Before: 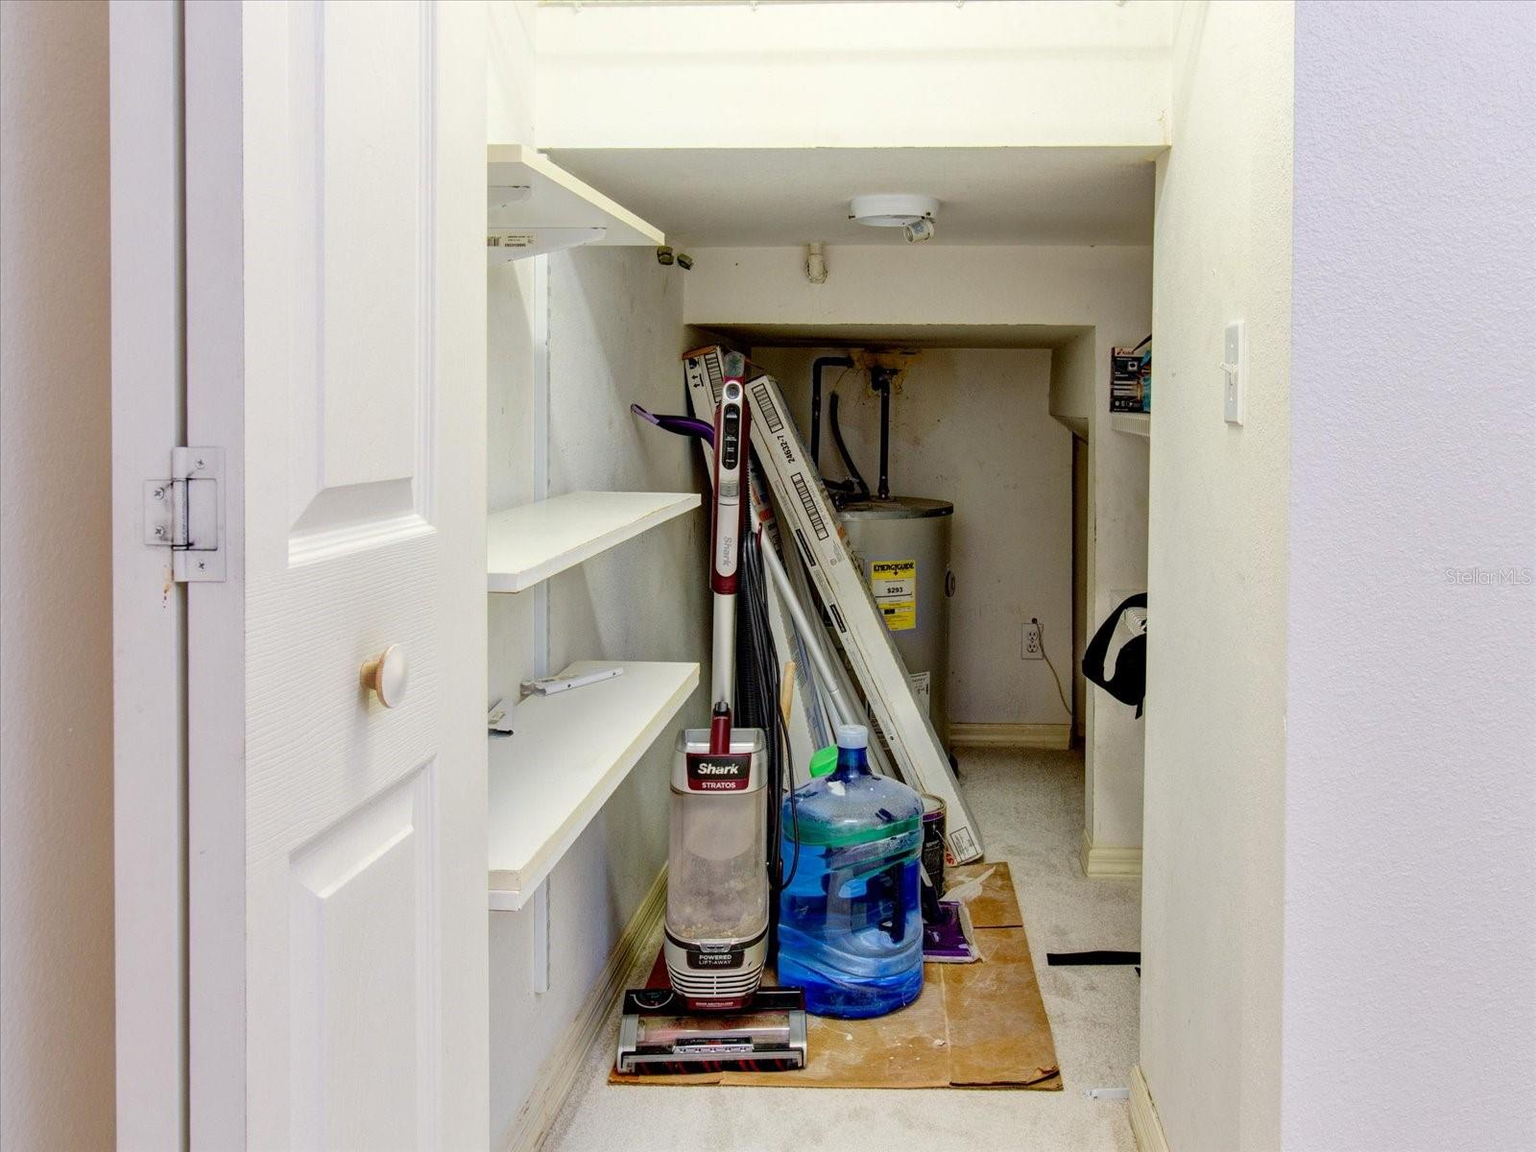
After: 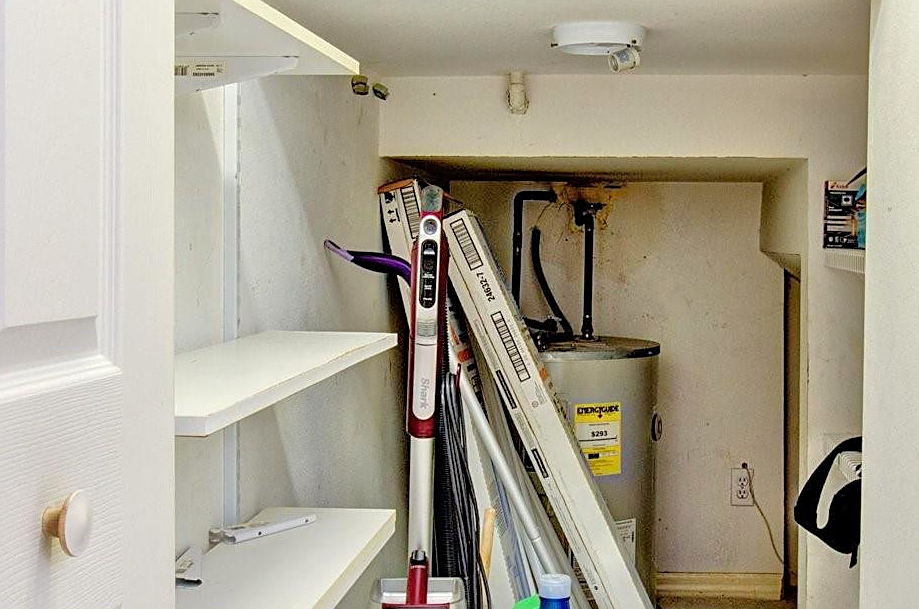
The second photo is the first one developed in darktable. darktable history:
crop: left 20.859%, top 15.165%, right 21.692%, bottom 34.023%
sharpen: on, module defaults
tone equalizer: -7 EV 0.153 EV, -6 EV 0.598 EV, -5 EV 1.18 EV, -4 EV 1.33 EV, -3 EV 1.17 EV, -2 EV 0.6 EV, -1 EV 0.153 EV, mask exposure compensation -0.504 EV
